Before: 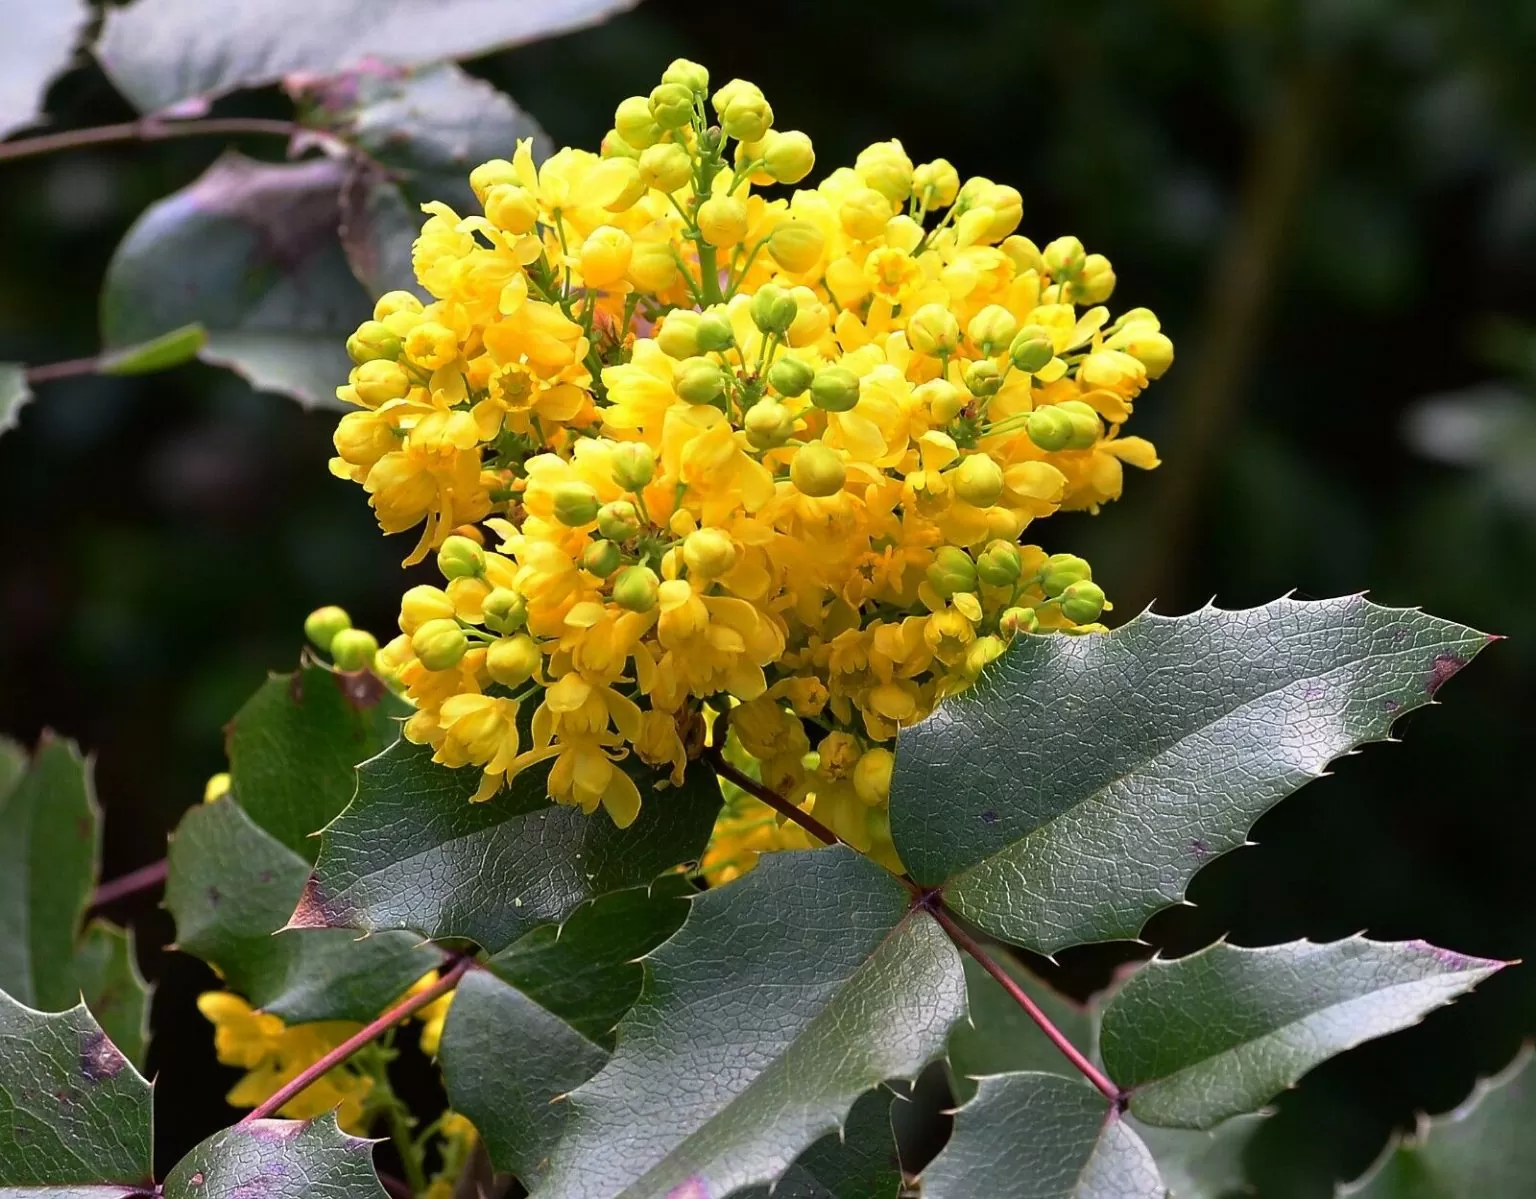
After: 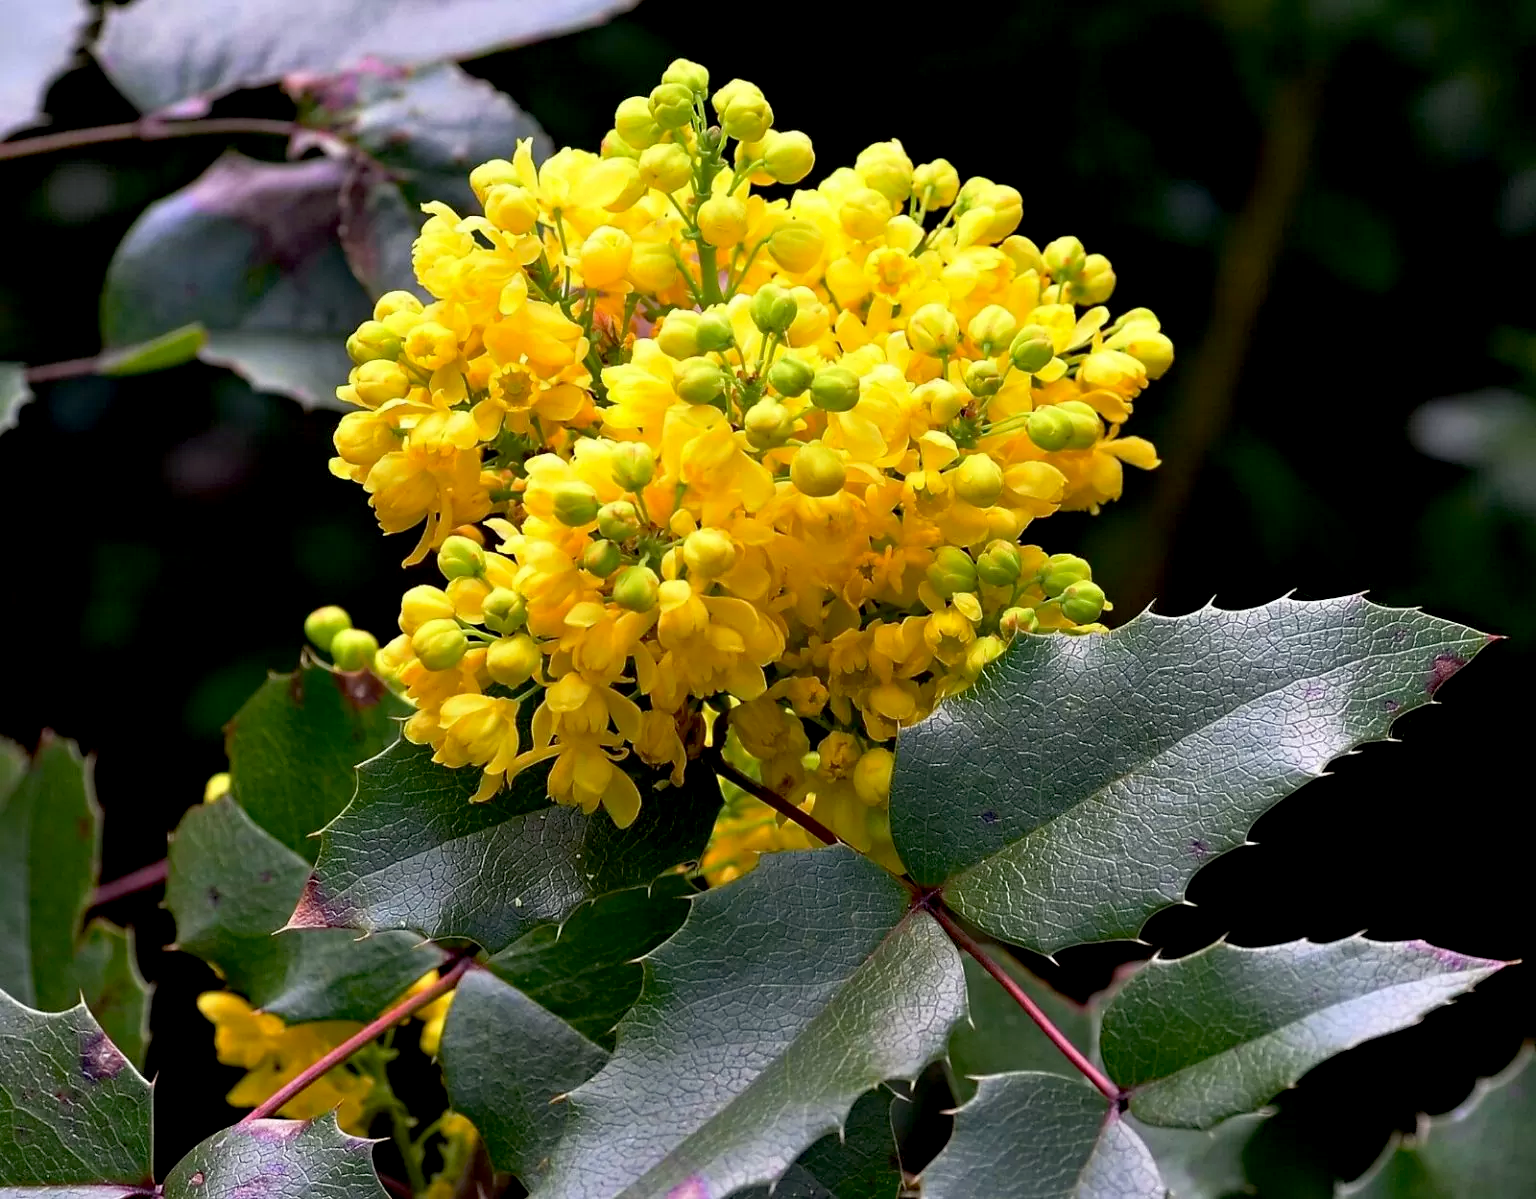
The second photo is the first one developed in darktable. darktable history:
exposure: black level correction 0.009, exposure 0.016 EV, compensate highlight preservation false
haze removal: compatibility mode true, adaptive false
